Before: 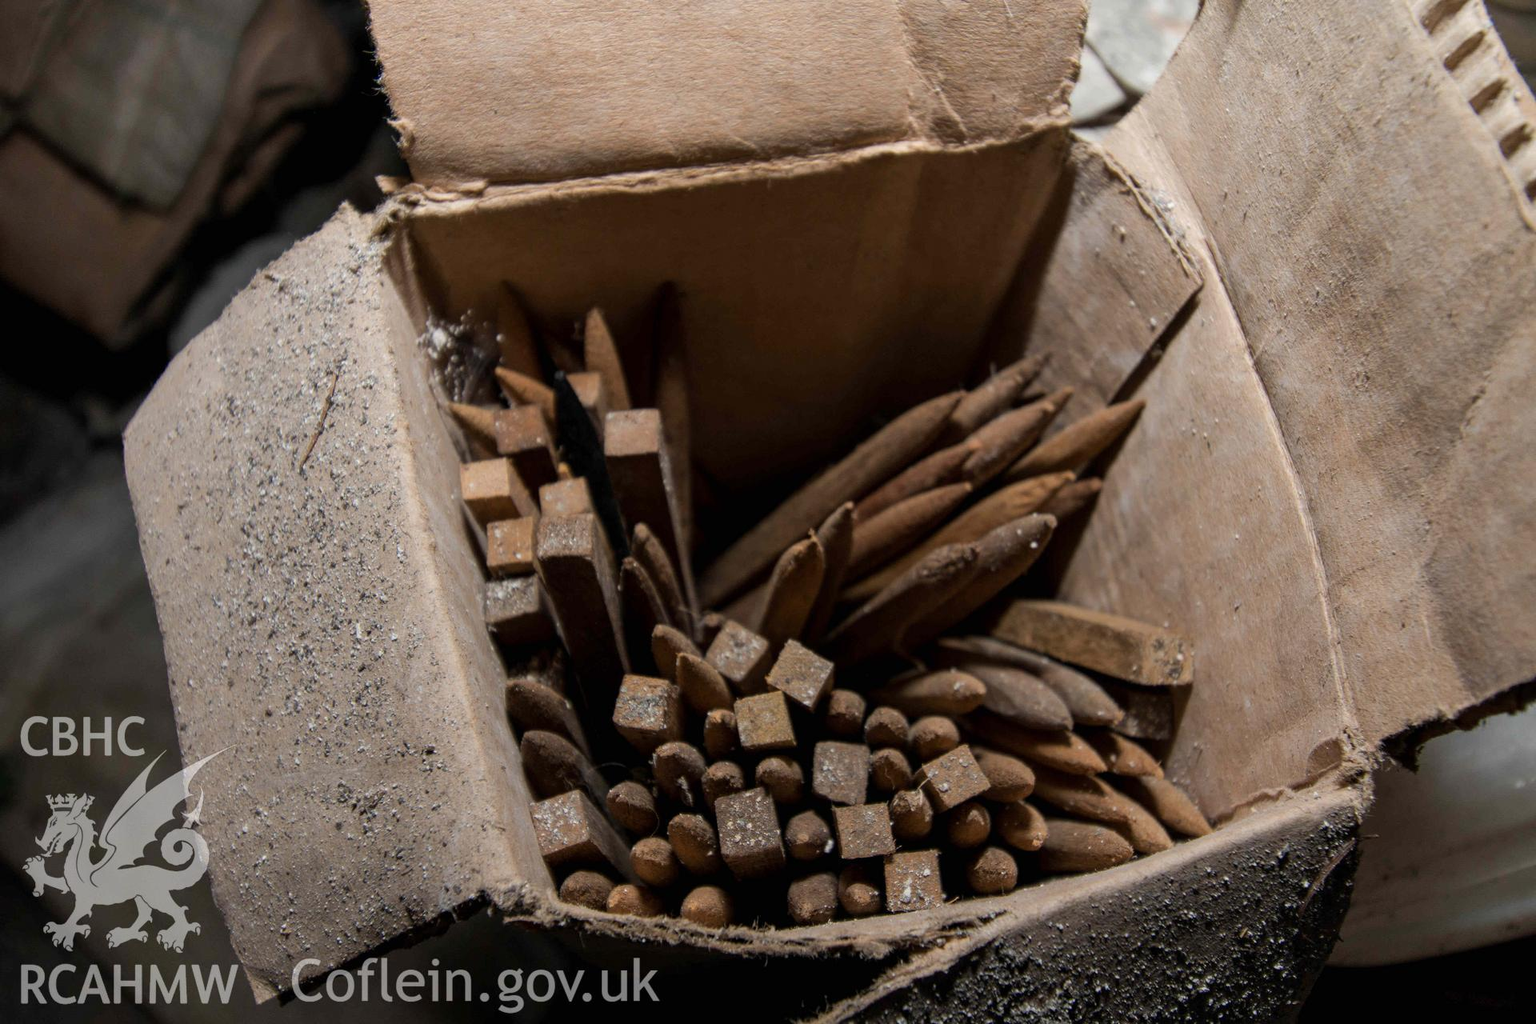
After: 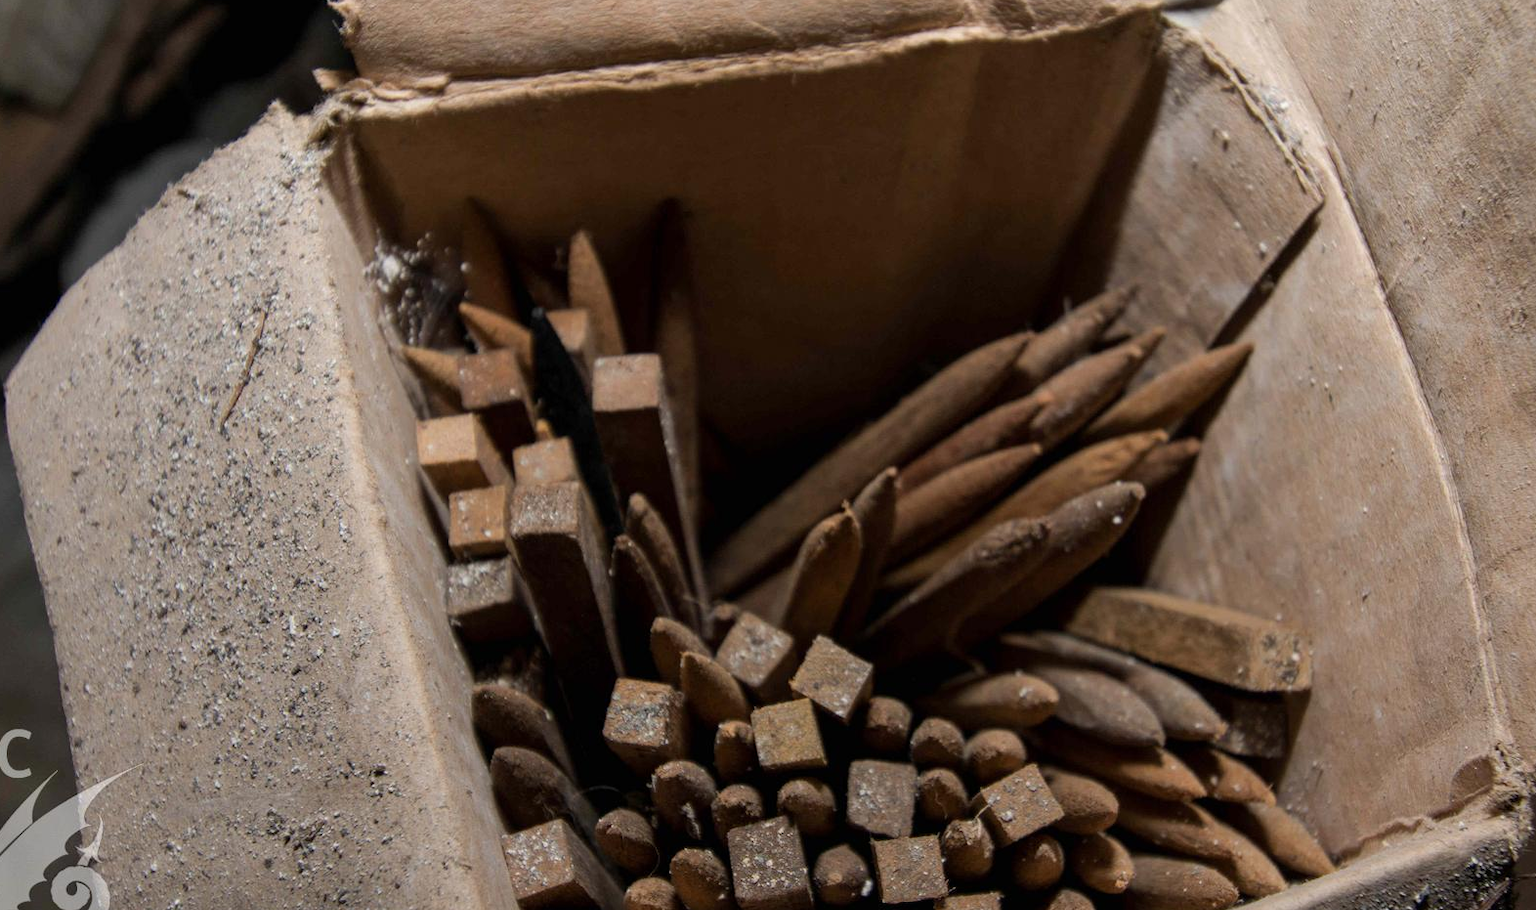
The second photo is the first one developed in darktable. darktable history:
crop: left 7.798%, top 11.689%, right 10.306%, bottom 15.437%
